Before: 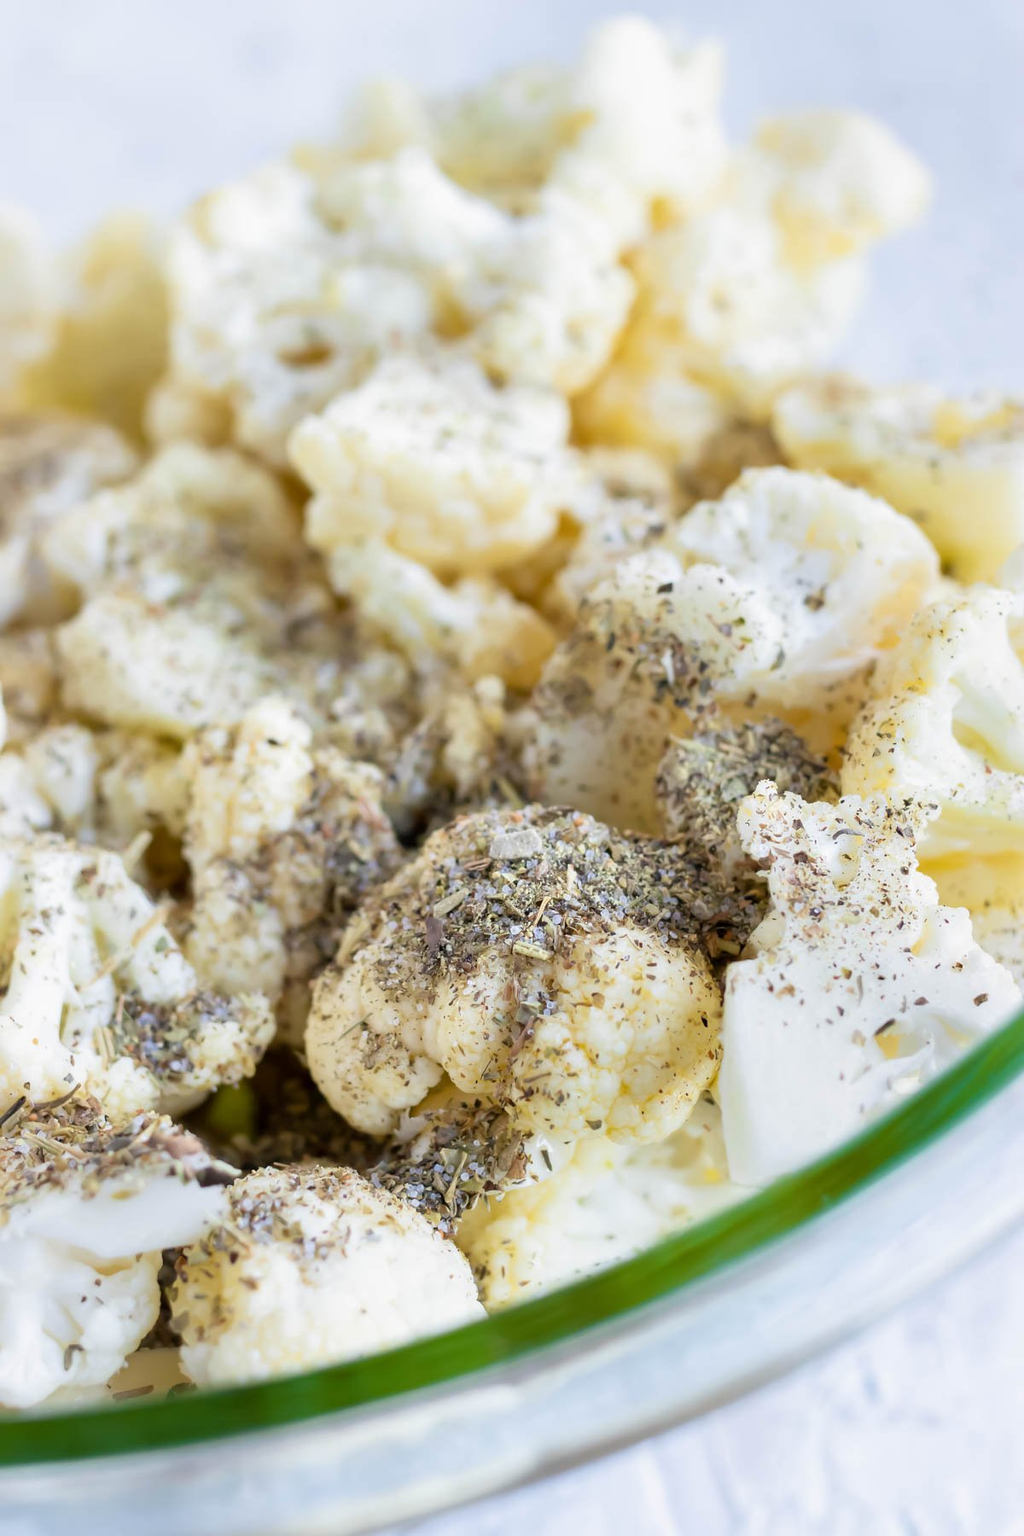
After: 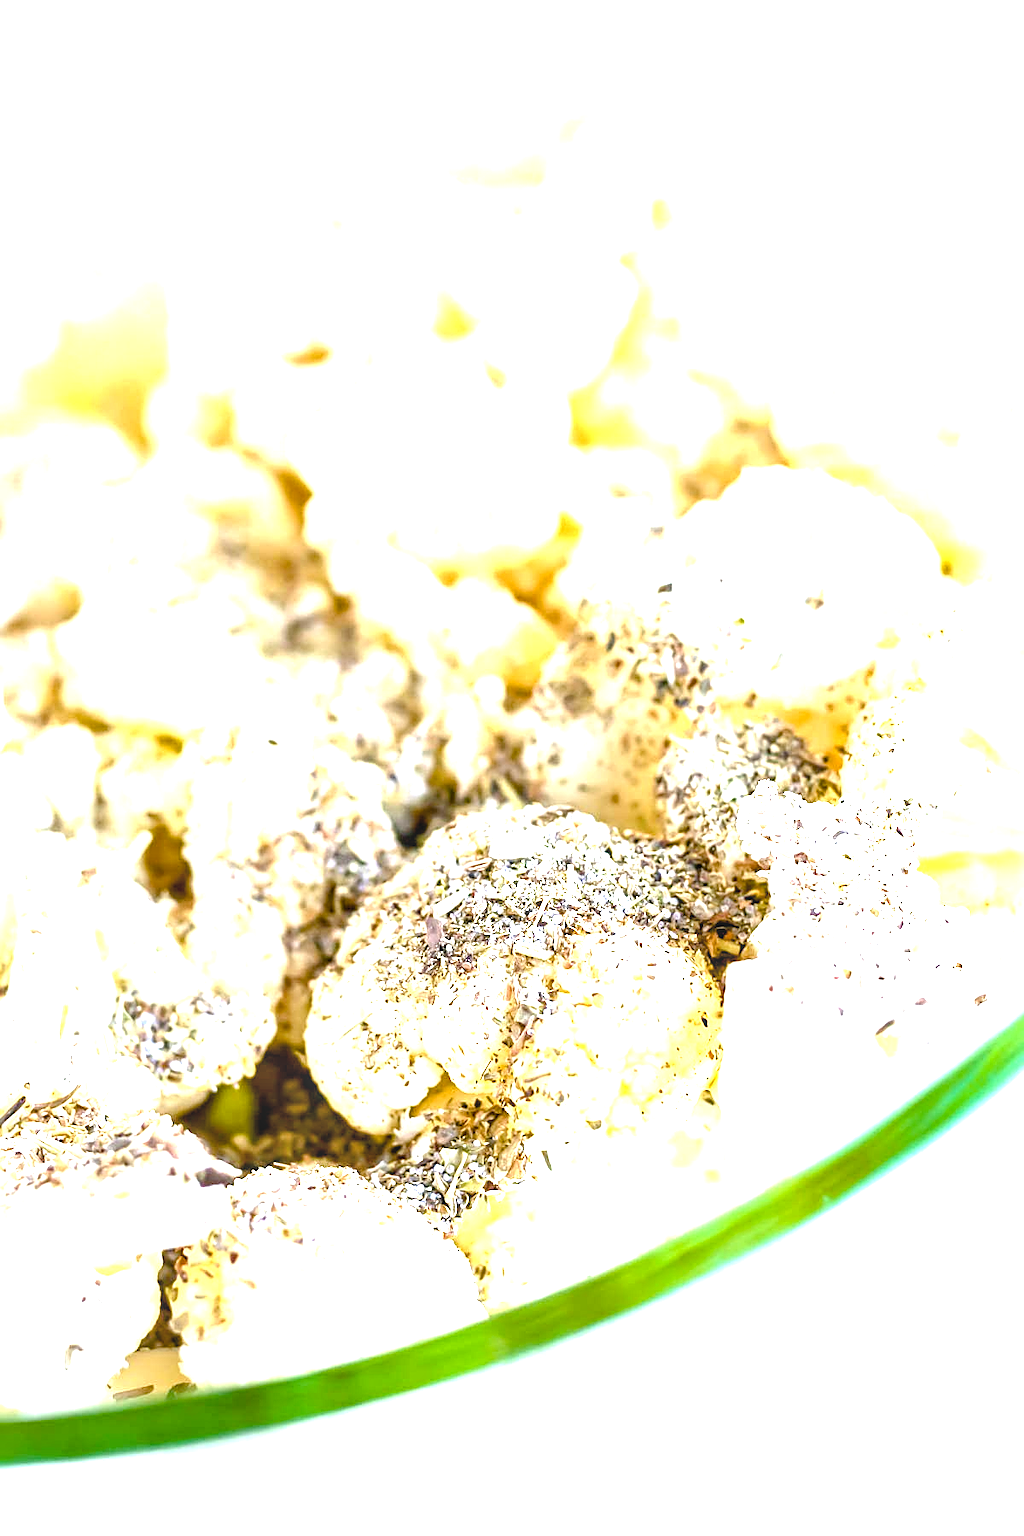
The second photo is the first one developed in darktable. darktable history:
local contrast: detail 130%
color balance rgb: global offset › luminance -0.513%, perceptual saturation grading › global saturation 40.683%, perceptual saturation grading › highlights -50.141%, perceptual saturation grading › shadows 30.99%, perceptual brilliance grading › highlights 9.691%, perceptual brilliance grading › shadows -4.857%, global vibrance 20%
exposure: black level correction 0, exposure 1.439 EV, compensate exposure bias true, compensate highlight preservation false
sharpen: on, module defaults
